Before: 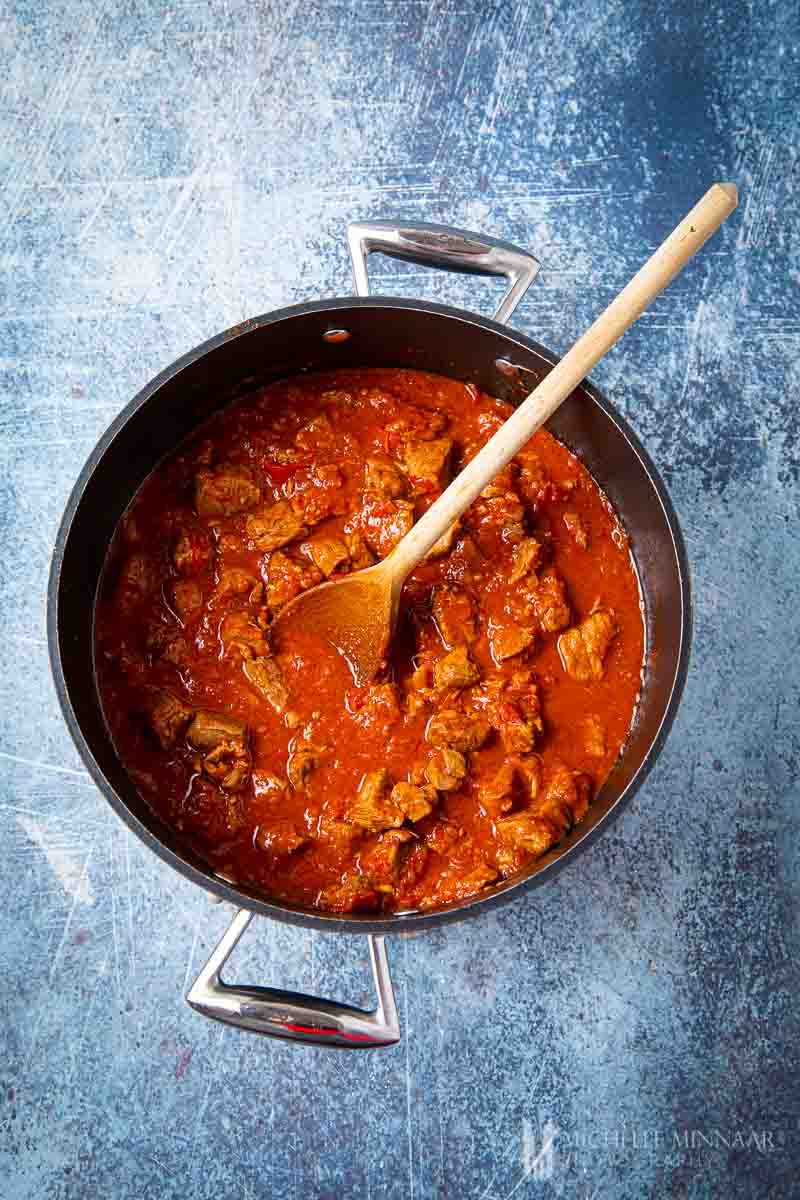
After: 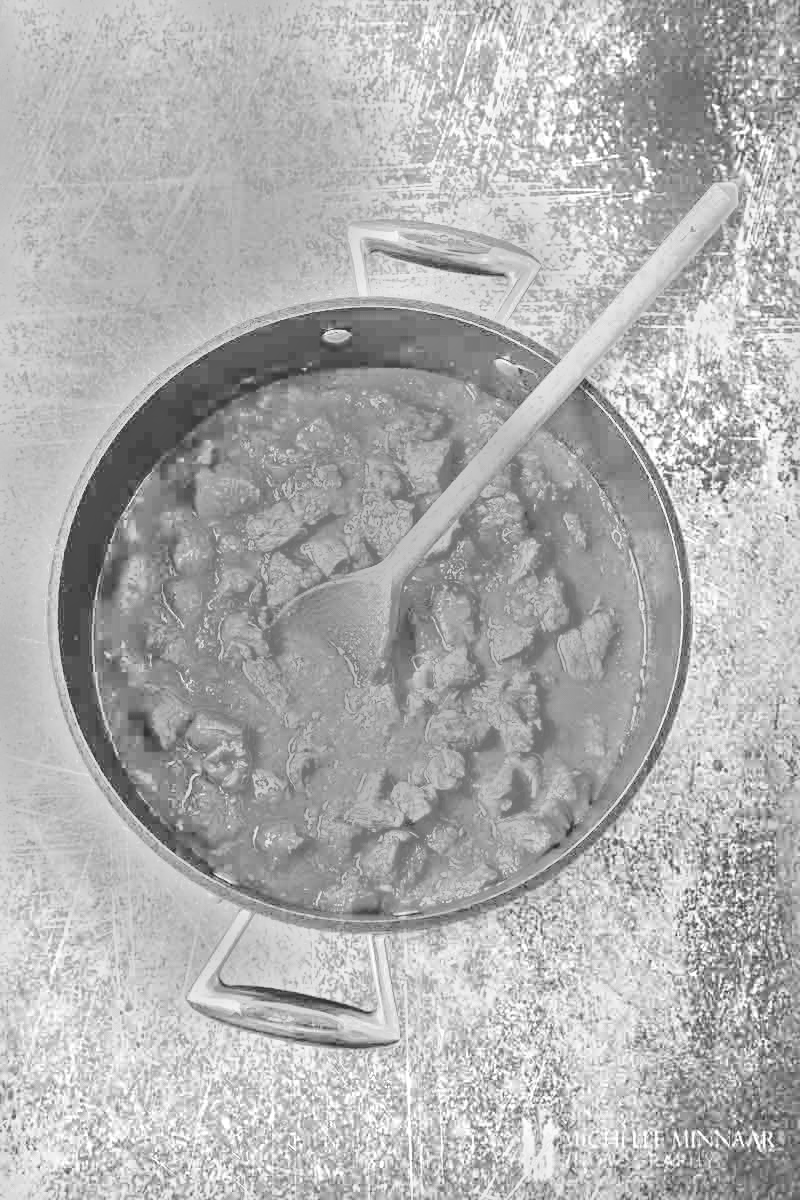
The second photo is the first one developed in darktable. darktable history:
local contrast: highlights 68%, shadows 68%, detail 82%, midtone range 0.325
white balance: red 4.26, blue 1.802
monochrome: a -3.63, b -0.465
color correction: highlights a* 17.03, highlights b* 0.205, shadows a* -15.38, shadows b* -14.56, saturation 1.5
